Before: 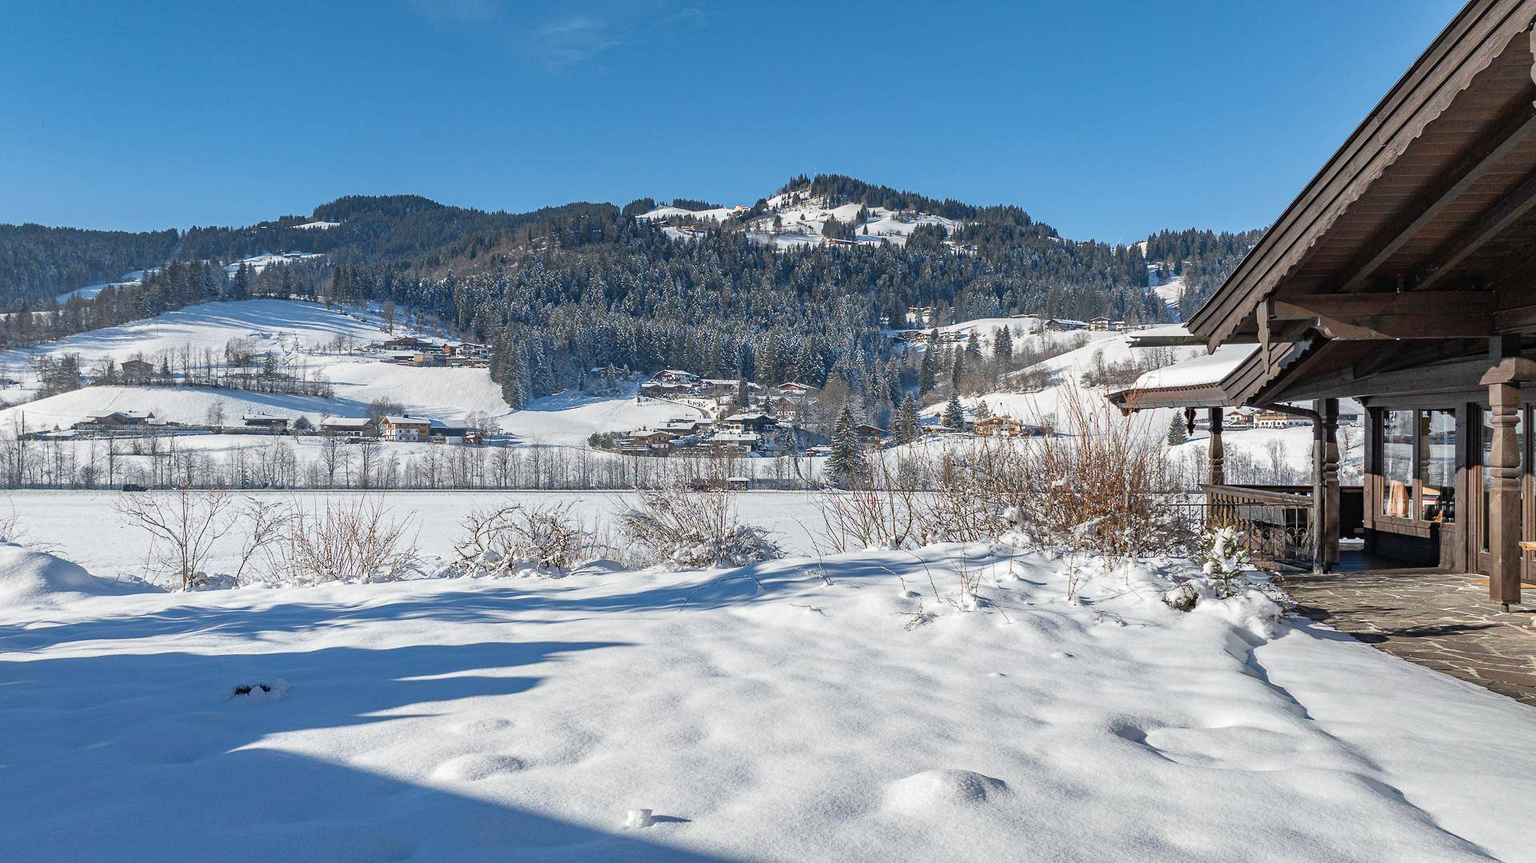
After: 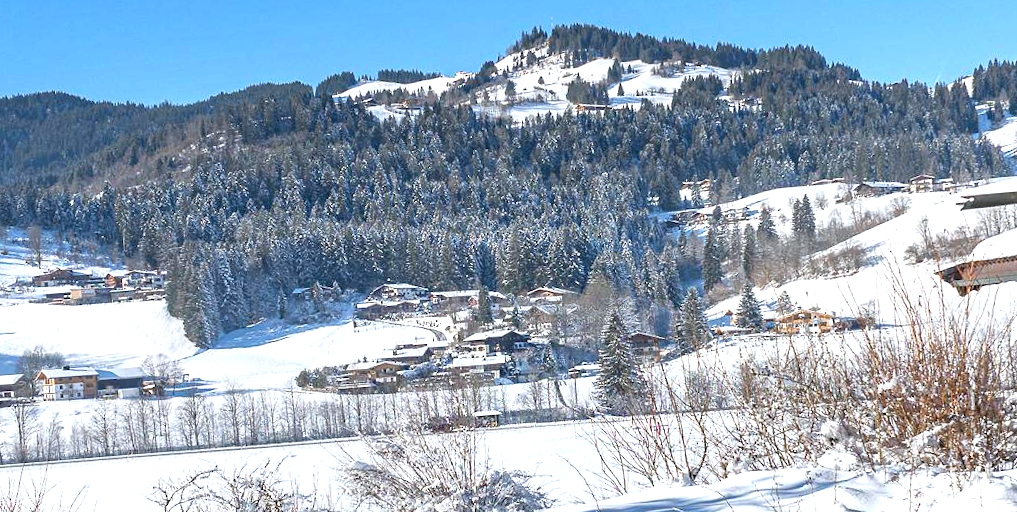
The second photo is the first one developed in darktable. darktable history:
rotate and perspective: rotation -4.57°, crop left 0.054, crop right 0.944, crop top 0.087, crop bottom 0.914
crop: left 20.932%, top 15.471%, right 21.848%, bottom 34.081%
rgb levels: preserve colors max RGB
white balance: red 0.98, blue 1.034
exposure: exposure 0.74 EV, compensate highlight preservation false
